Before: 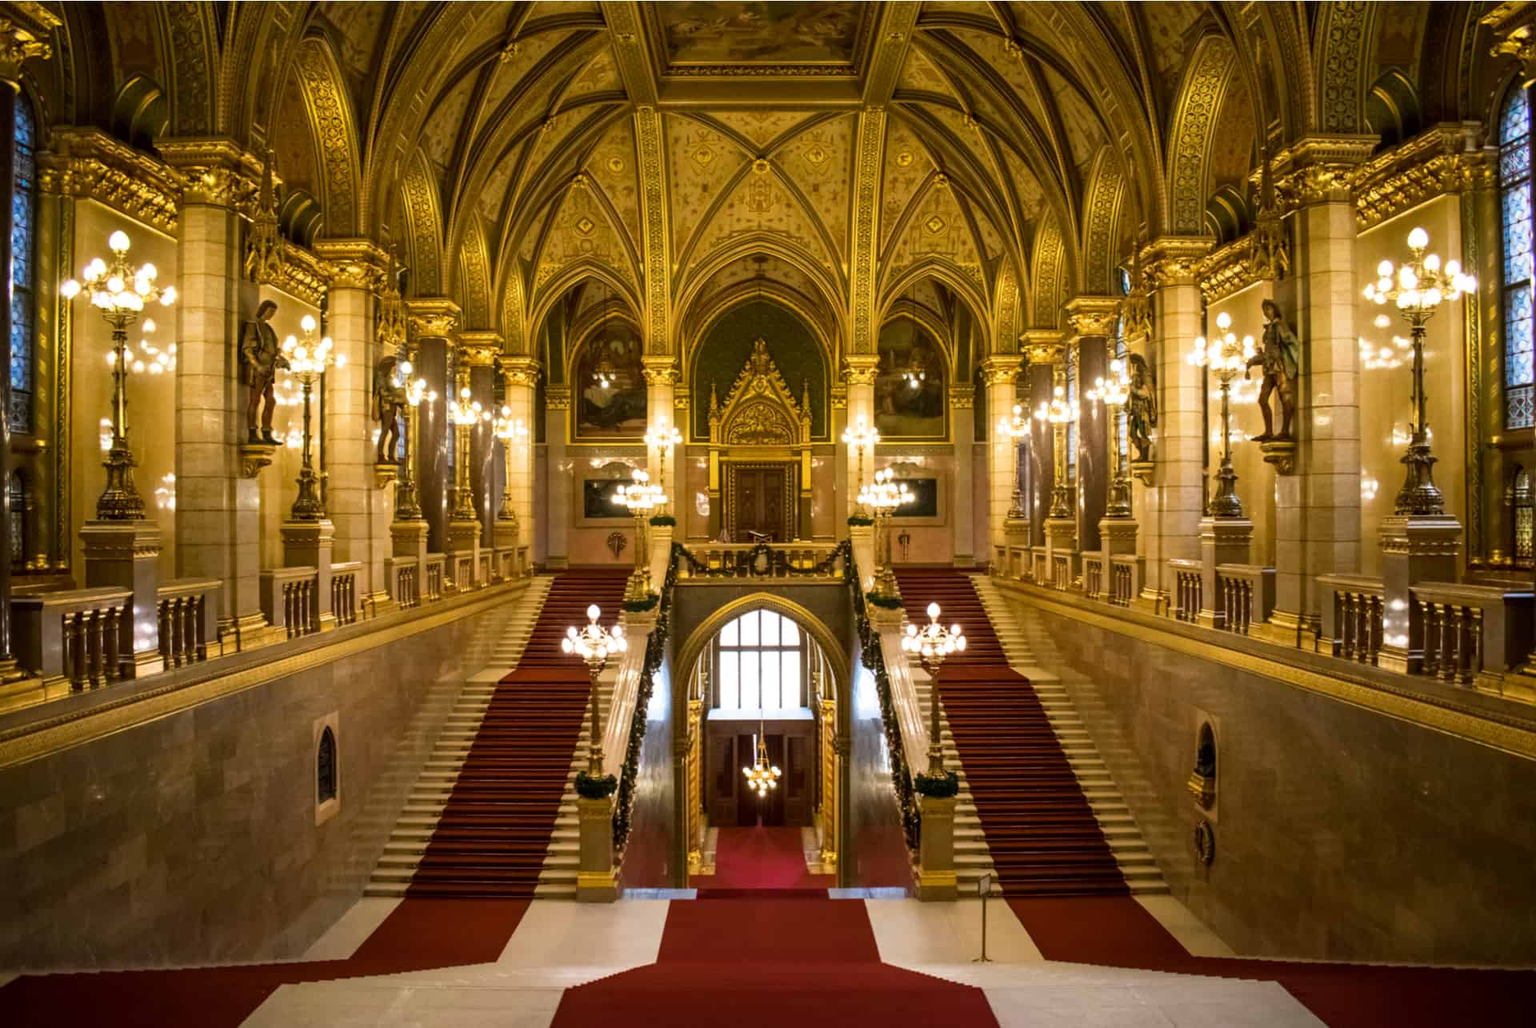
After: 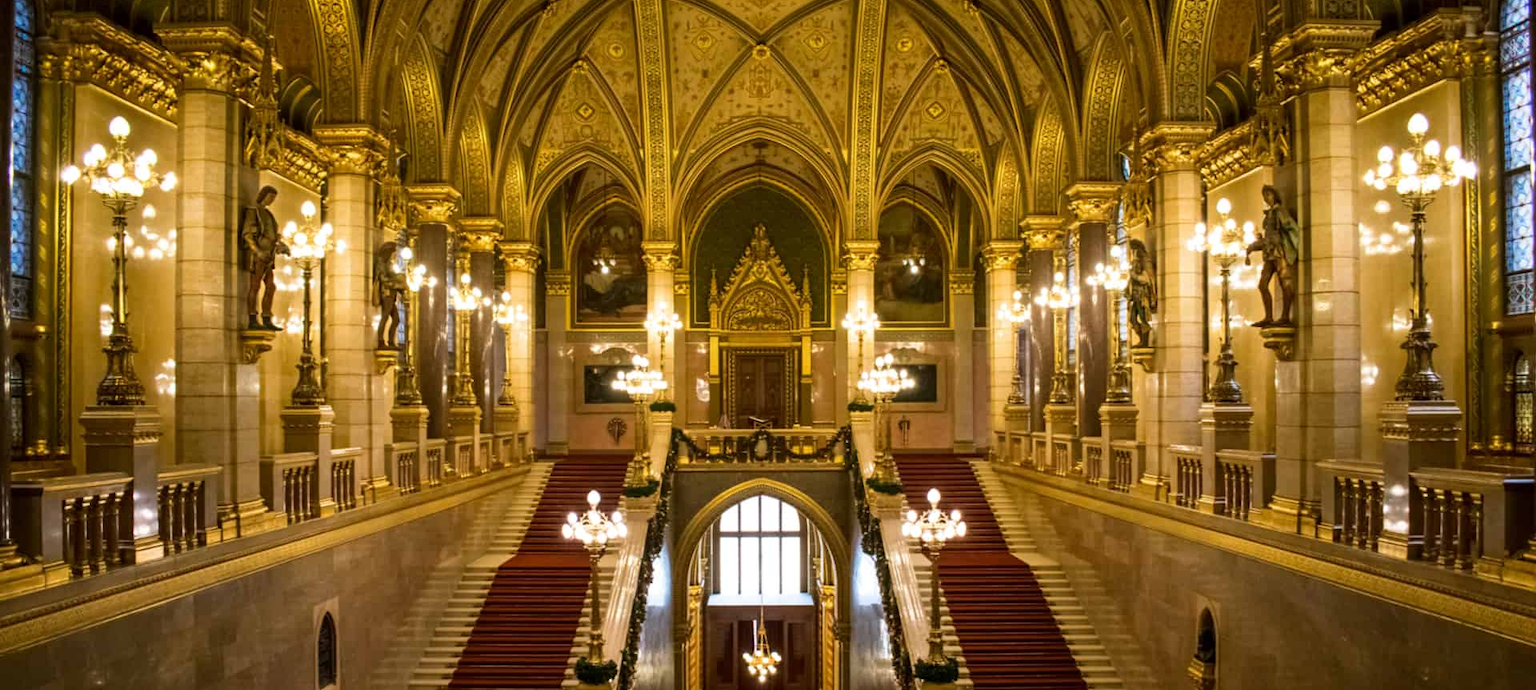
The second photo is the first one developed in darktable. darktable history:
crop: top 11.137%, bottom 21.694%
